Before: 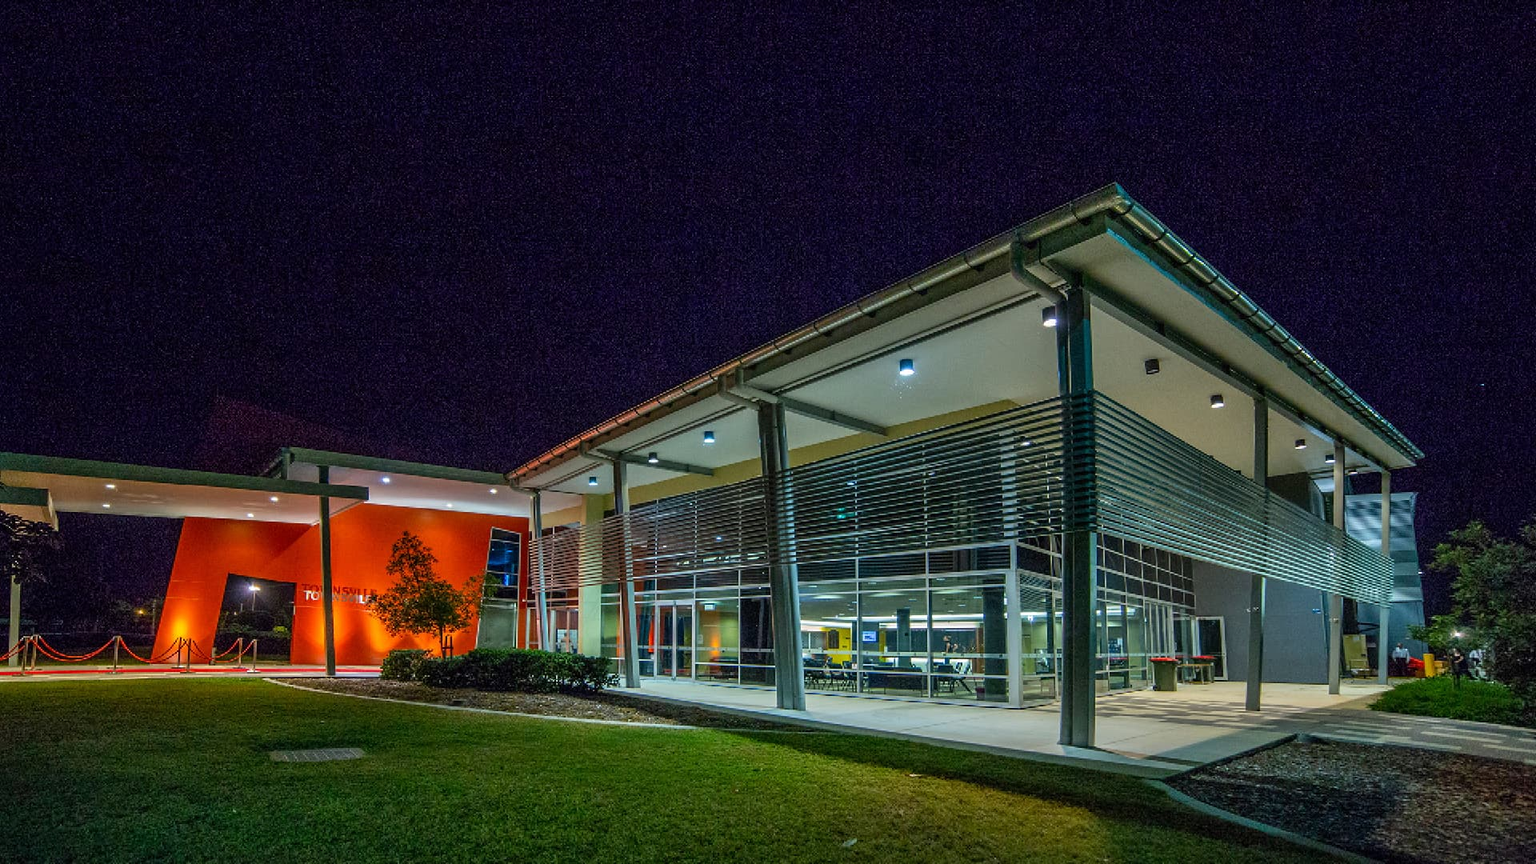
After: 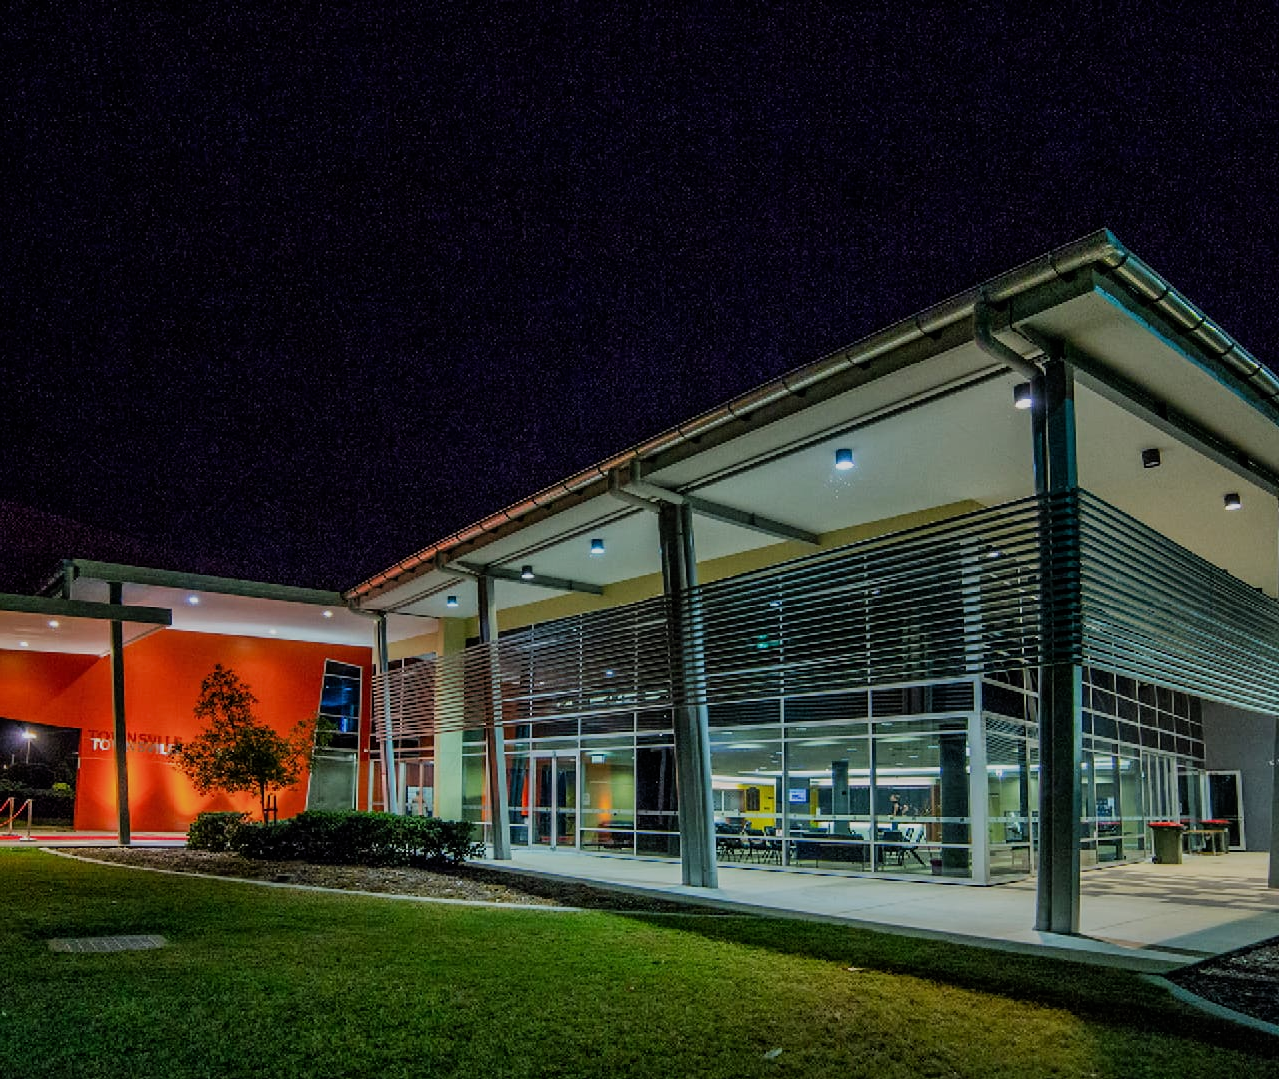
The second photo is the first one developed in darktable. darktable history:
crop and rotate: left 15.055%, right 18.278%
filmic rgb: black relative exposure -7.65 EV, white relative exposure 4.56 EV, hardness 3.61
